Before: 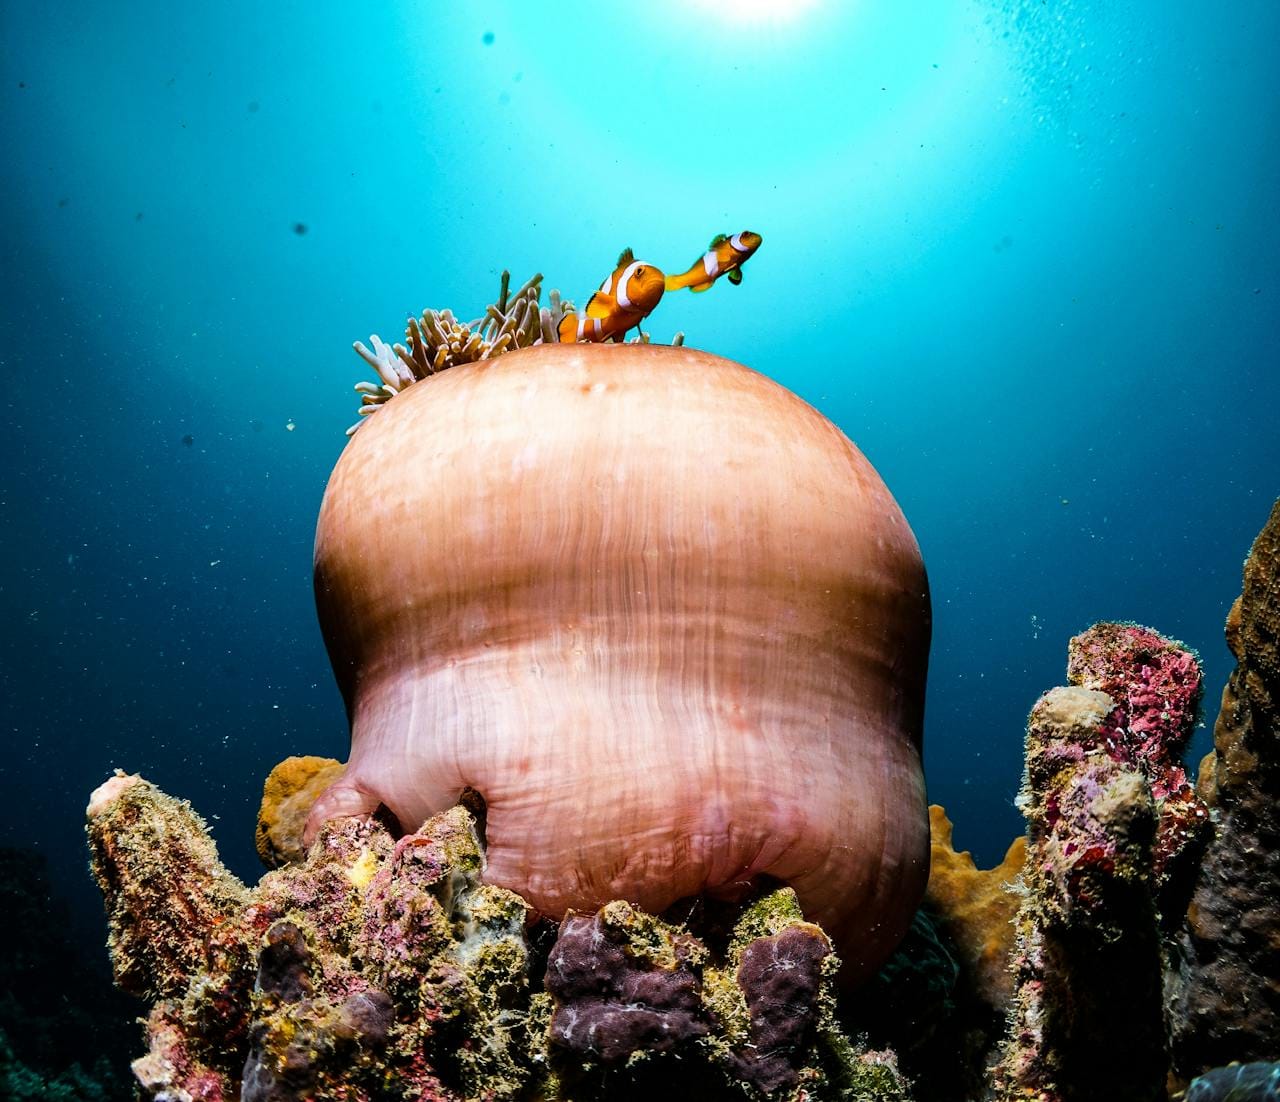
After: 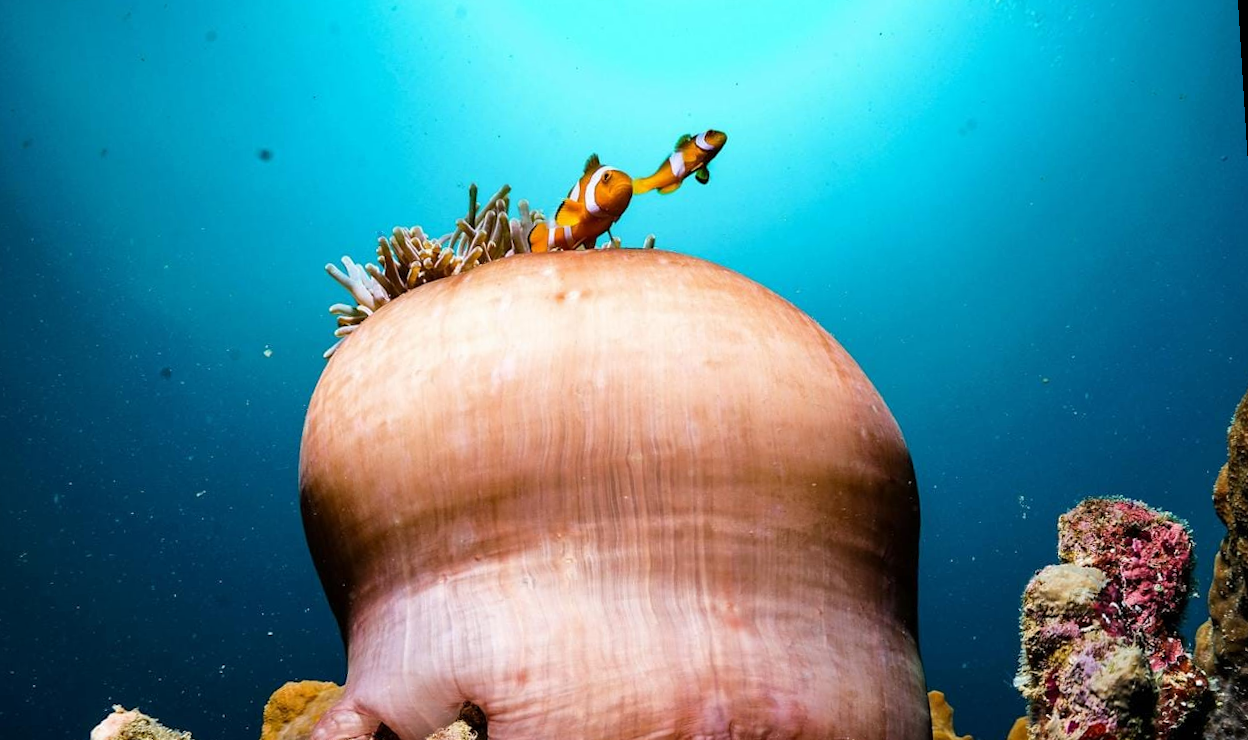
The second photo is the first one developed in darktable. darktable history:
crop: top 3.857%, bottom 21.132%
rotate and perspective: rotation -3.52°, crop left 0.036, crop right 0.964, crop top 0.081, crop bottom 0.919
